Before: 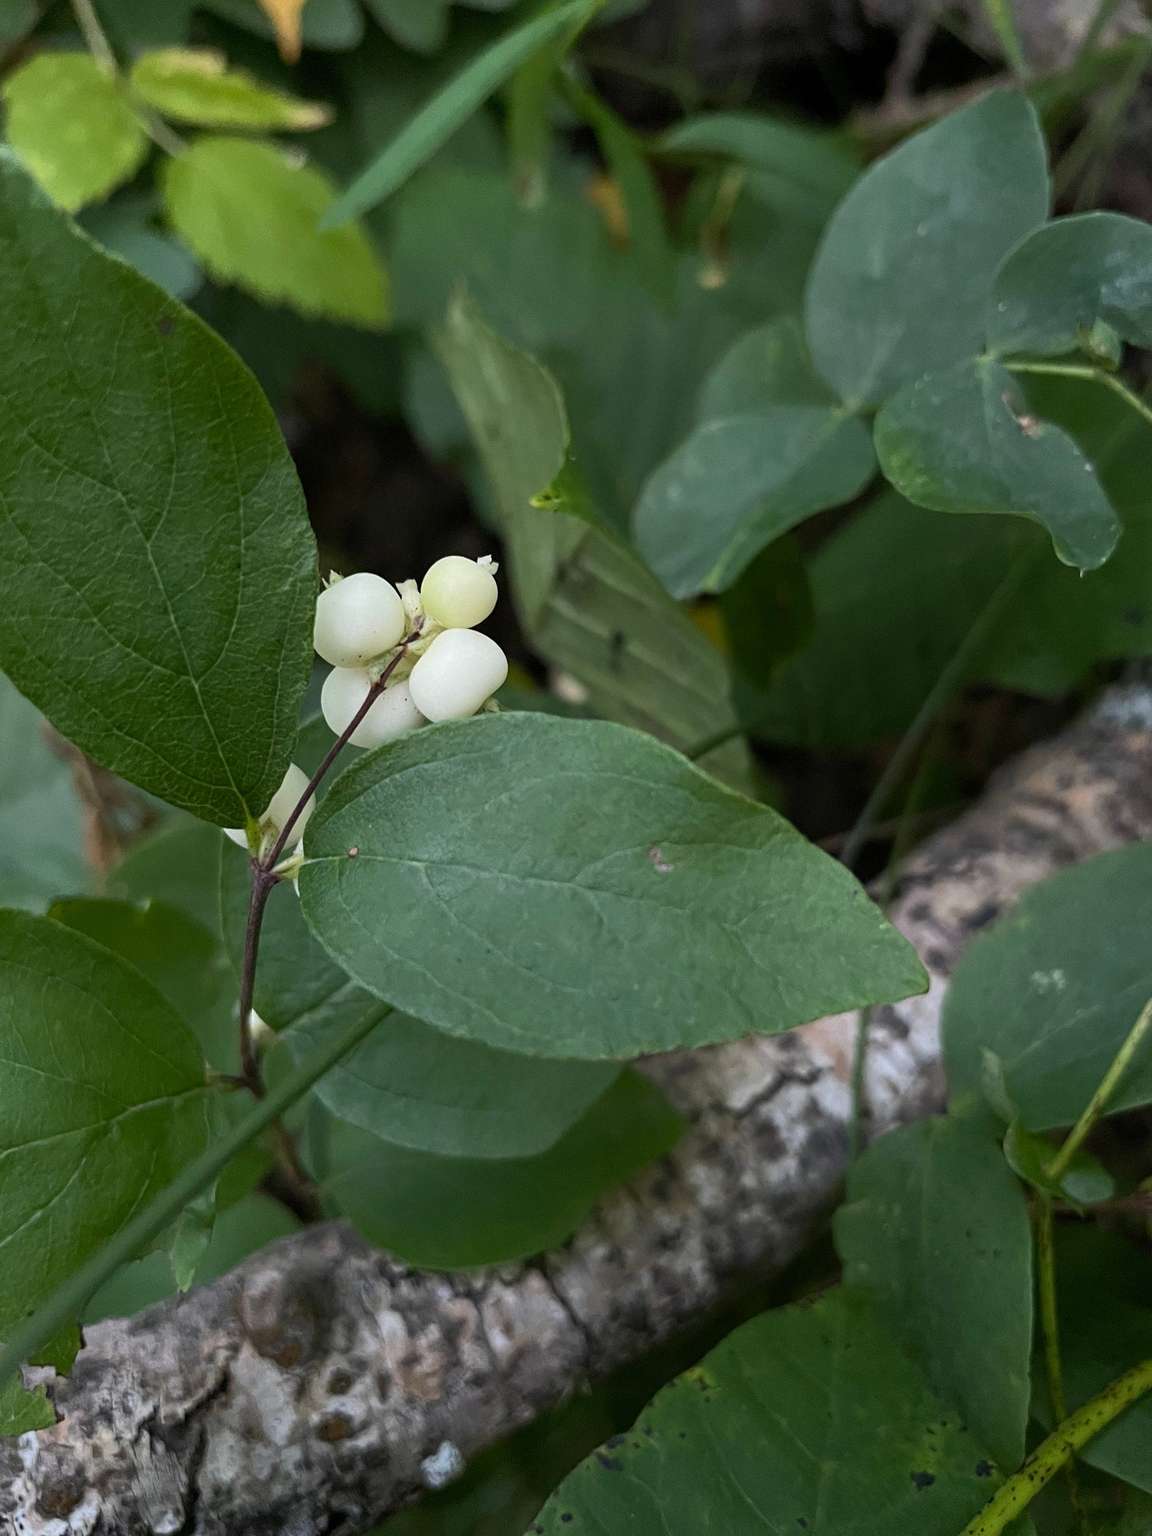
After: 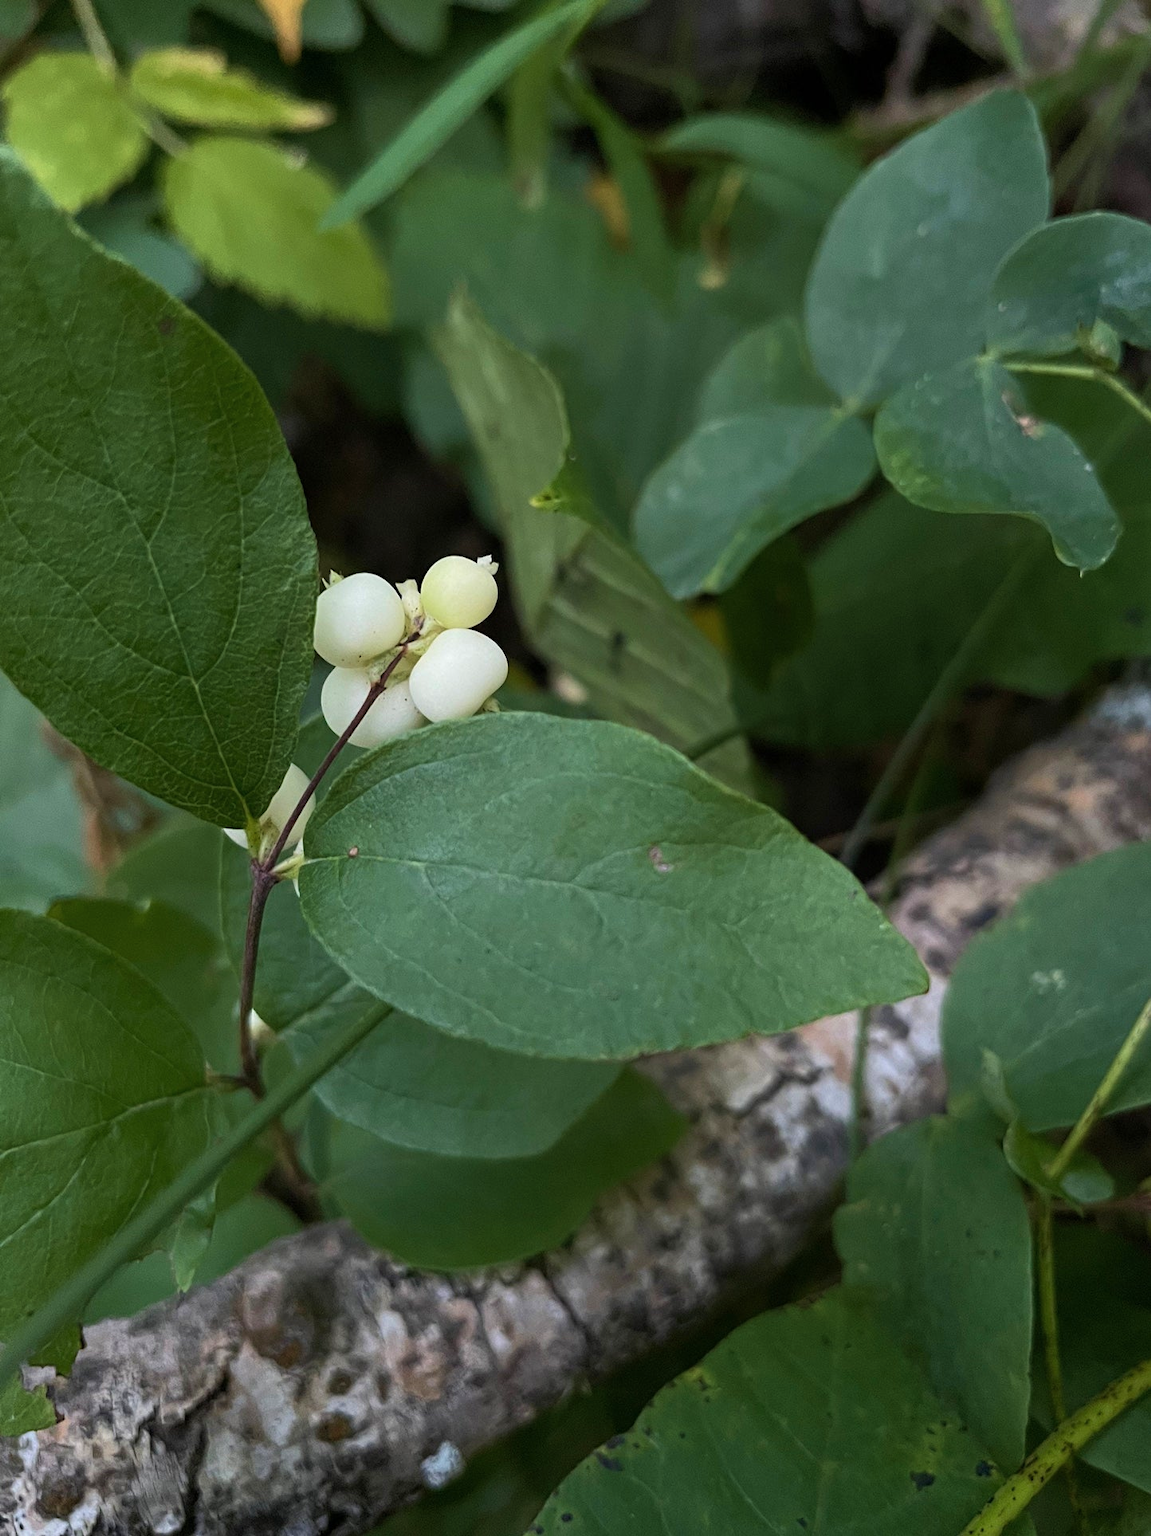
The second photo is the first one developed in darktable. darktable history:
contrast brightness saturation: saturation -0.05
velvia: on, module defaults
